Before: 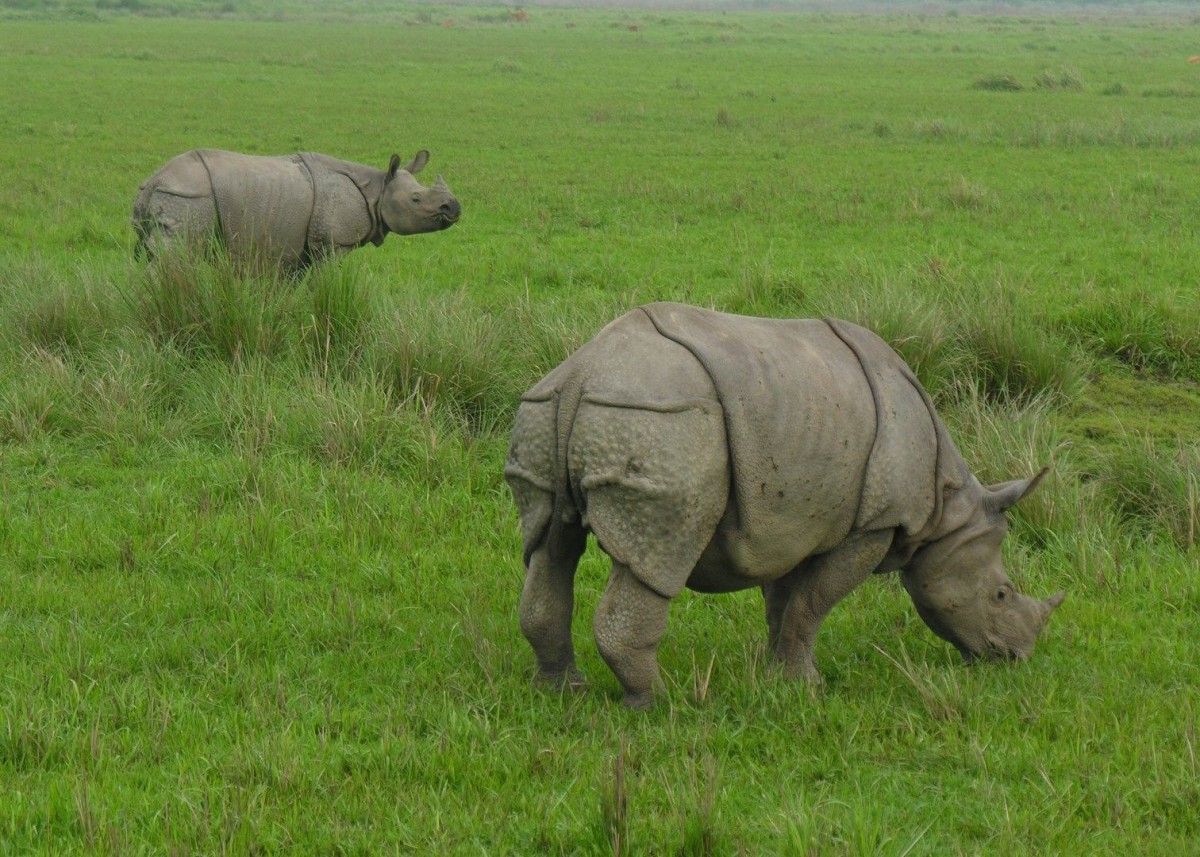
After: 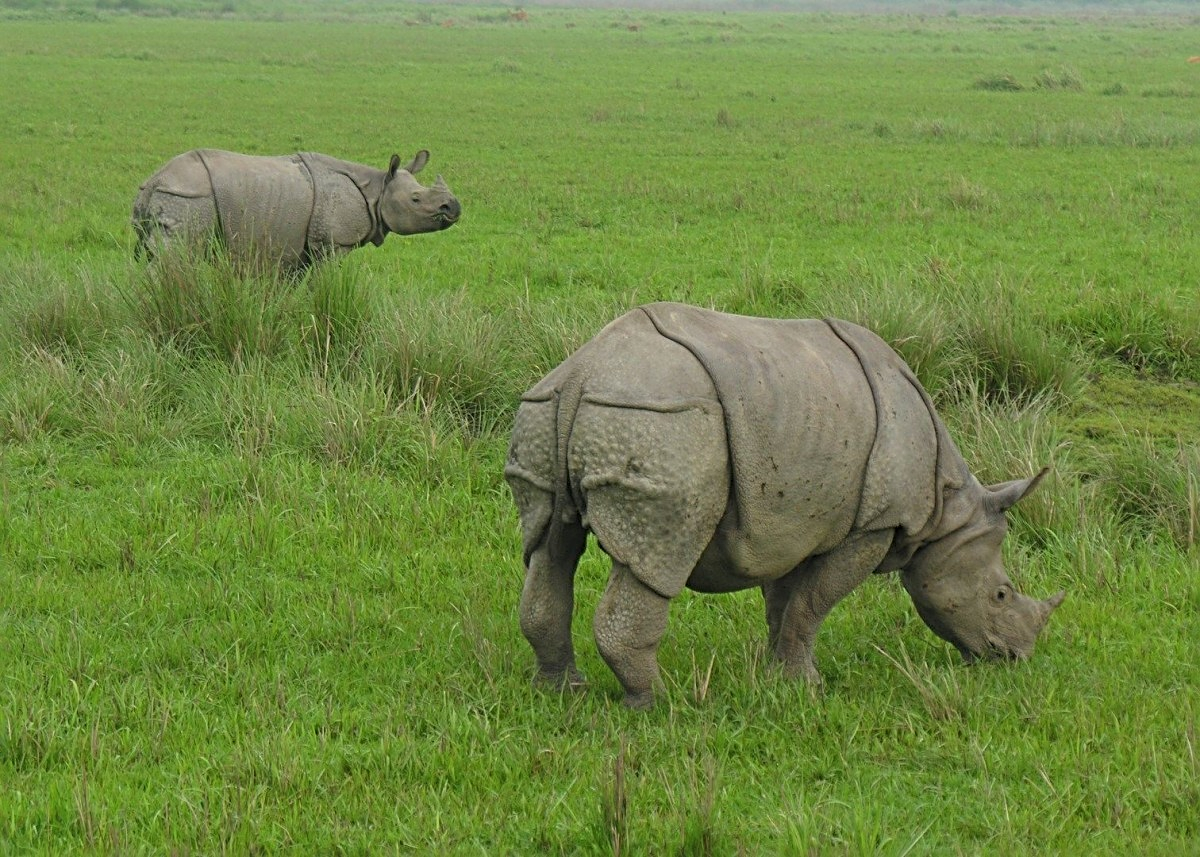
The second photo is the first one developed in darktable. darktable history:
sharpen: radius 3.12
contrast brightness saturation: contrast 0.048, brightness 0.062, saturation 0.013
